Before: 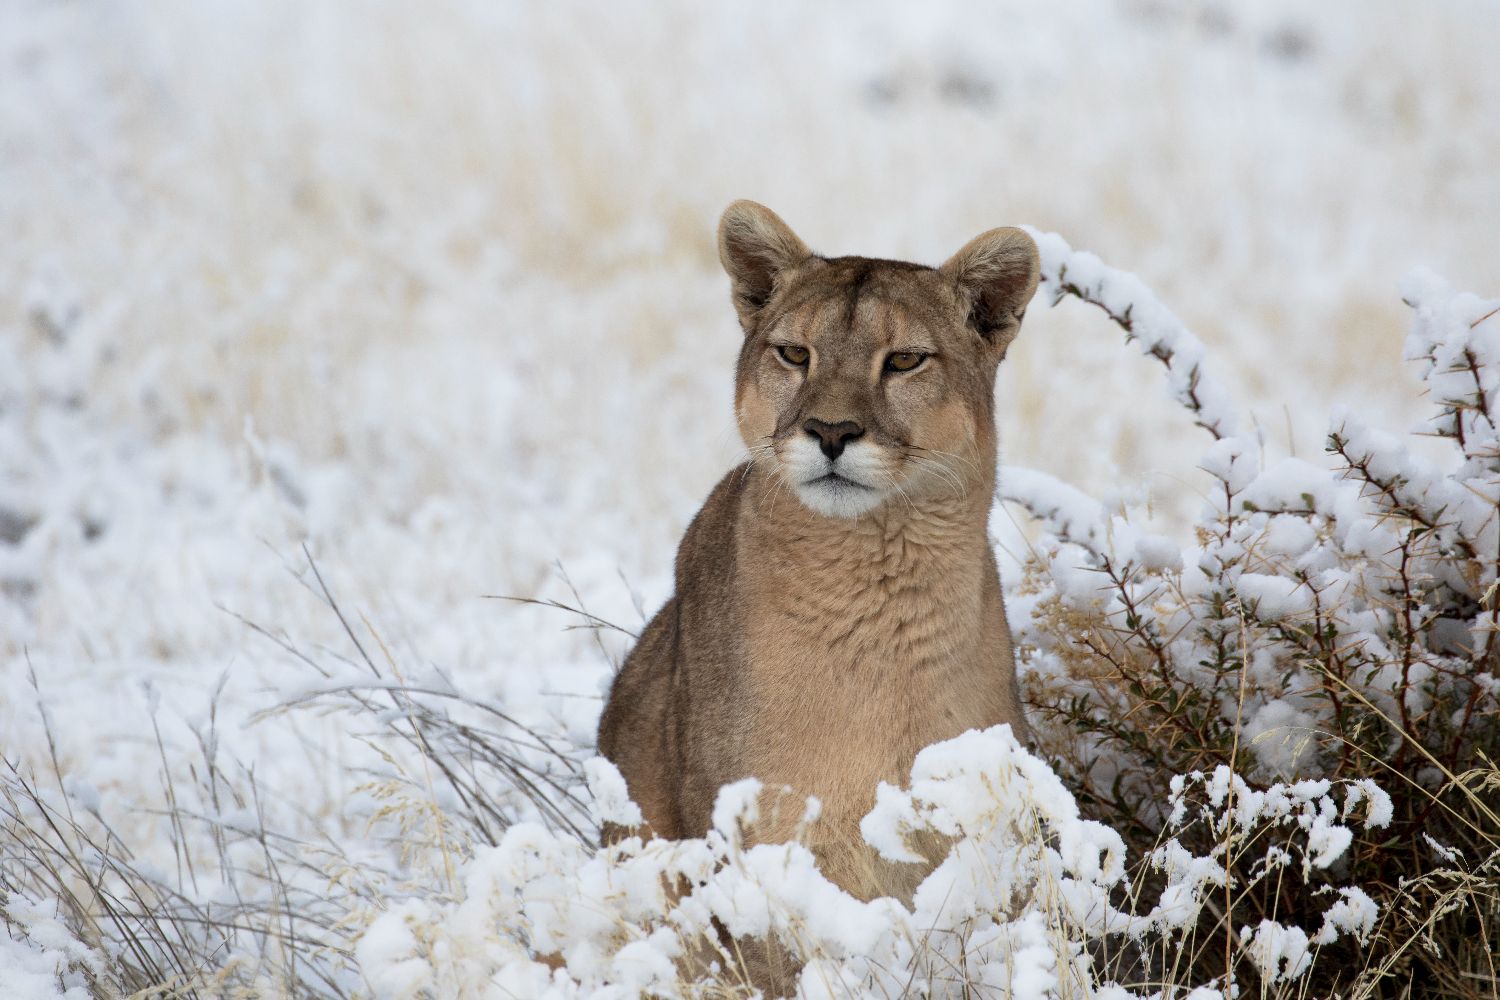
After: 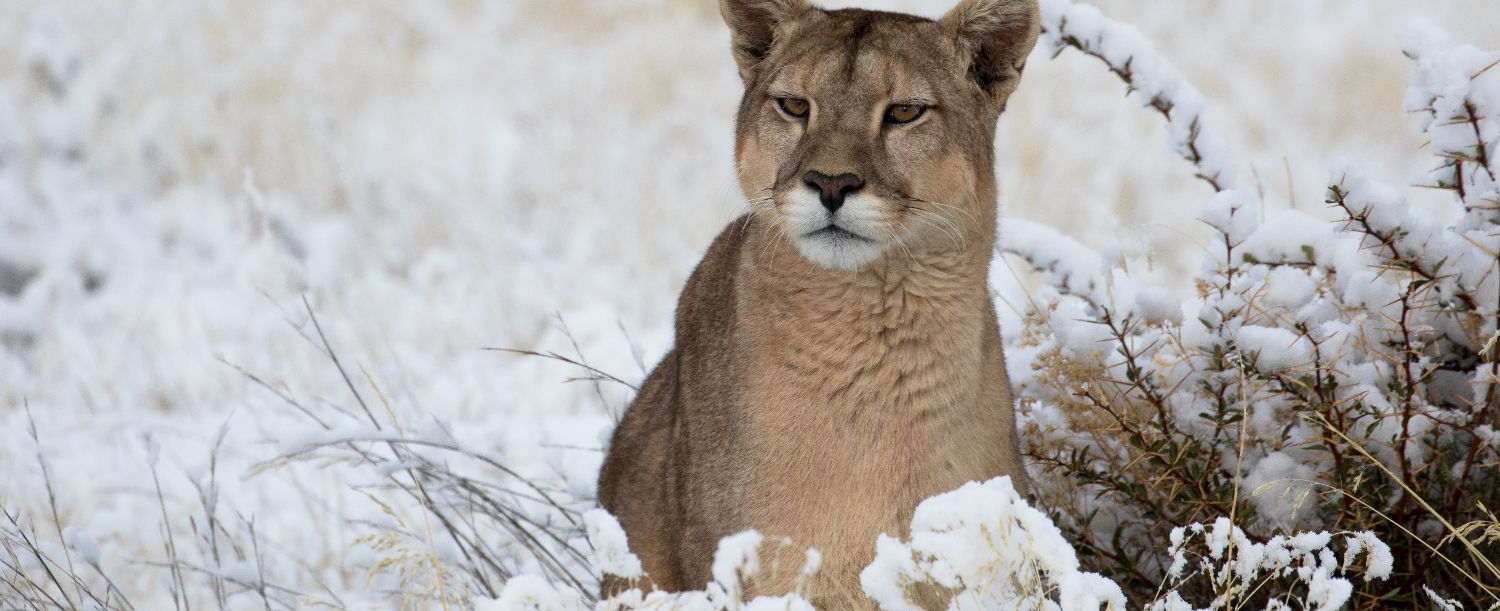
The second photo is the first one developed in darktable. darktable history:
crop and rotate: top 24.893%, bottom 13.996%
